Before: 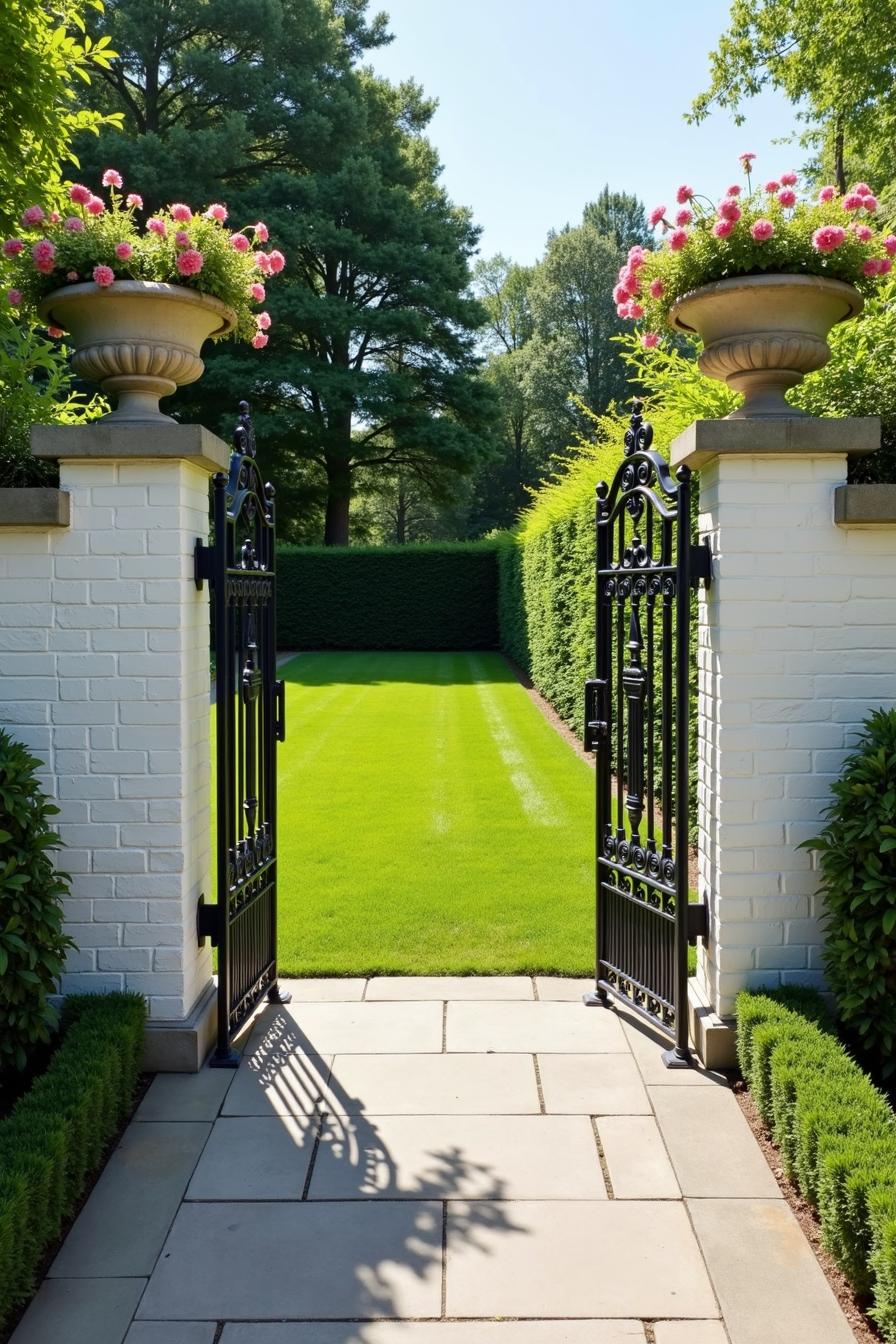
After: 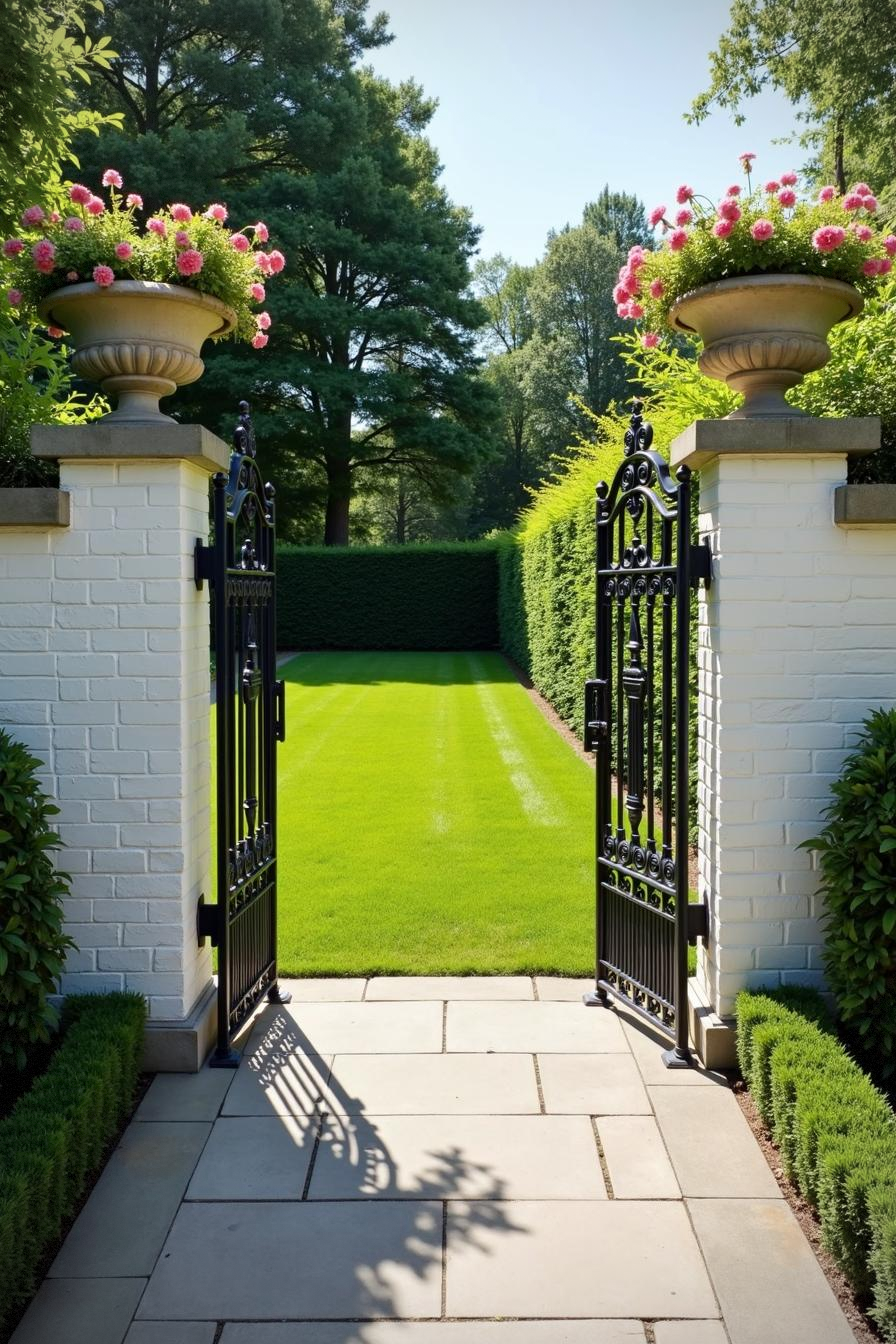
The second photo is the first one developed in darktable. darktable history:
vignetting: dithering 8-bit output
